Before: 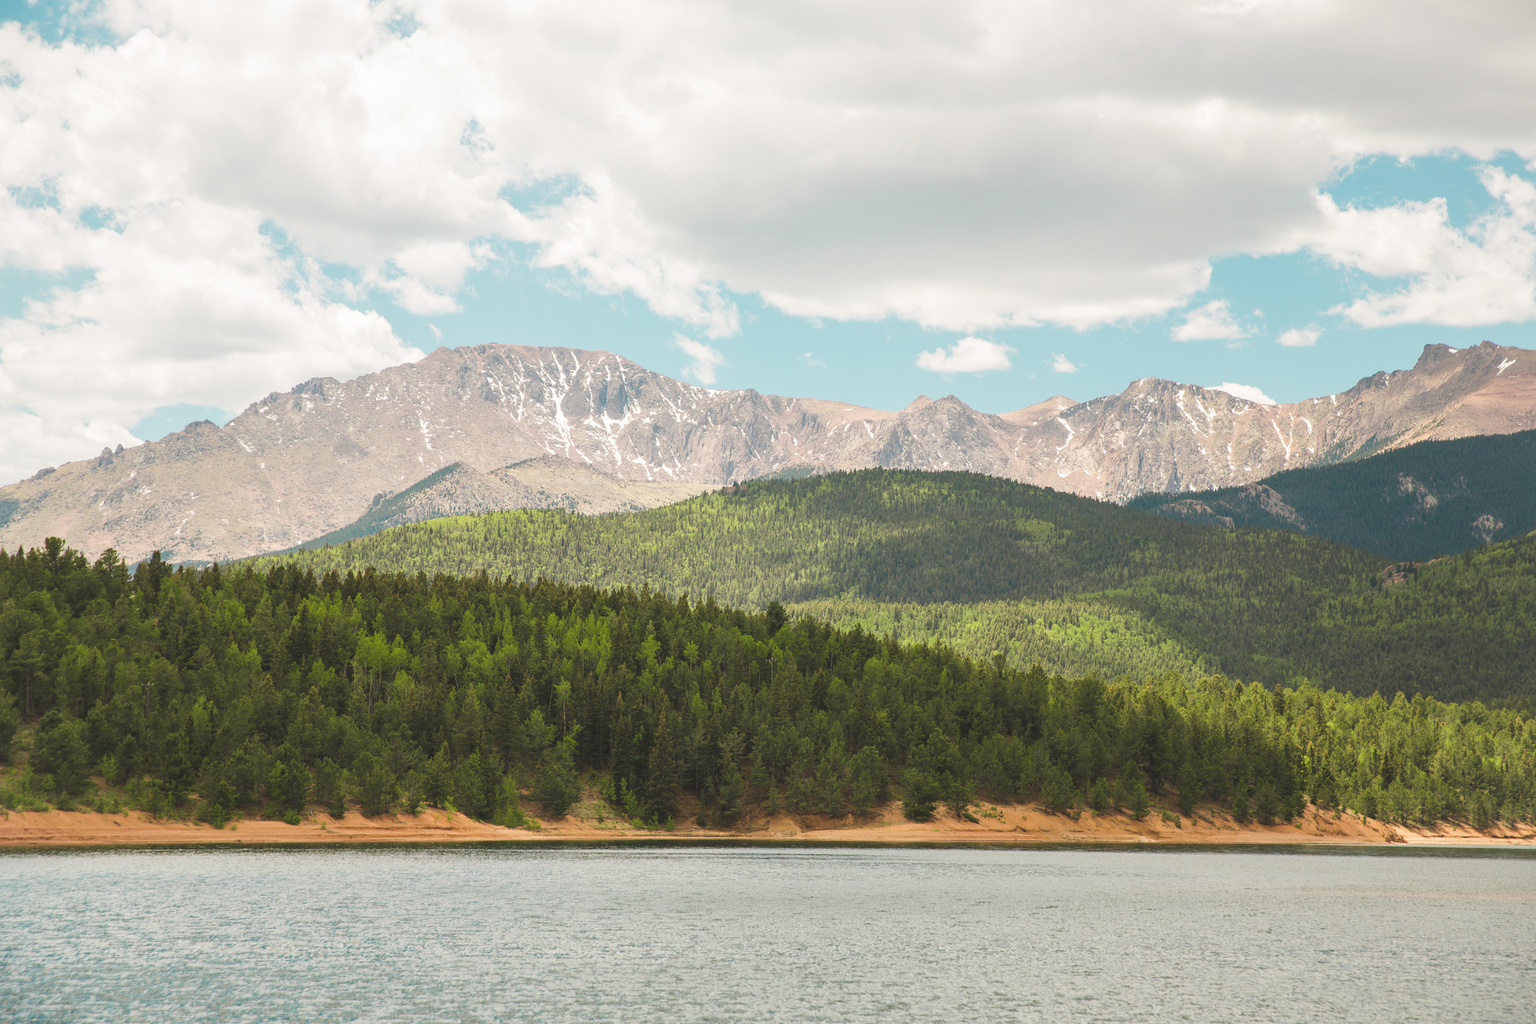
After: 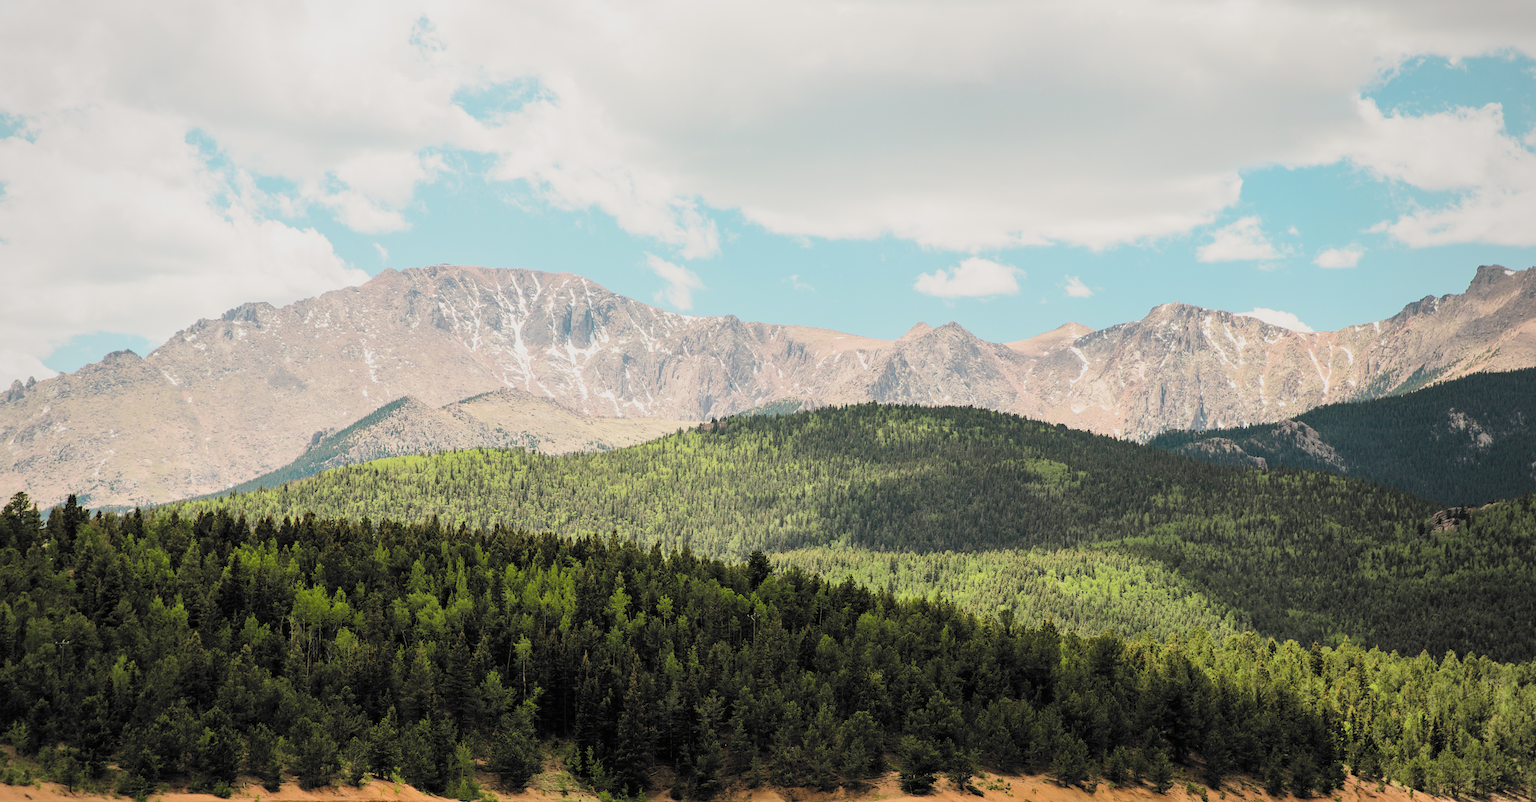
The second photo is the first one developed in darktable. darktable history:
crop: left 5.972%, top 10.247%, right 3.81%, bottom 19.063%
vignetting: fall-off radius 92.73%, brightness -0.408, saturation -0.299, center (-0.029, 0.235)
haze removal: compatibility mode true, adaptive false
filmic rgb: black relative exposure -5.02 EV, white relative exposure 3.97 EV, hardness 2.89, contrast 1.406, highlights saturation mix -29.56%, color science v6 (2022)
